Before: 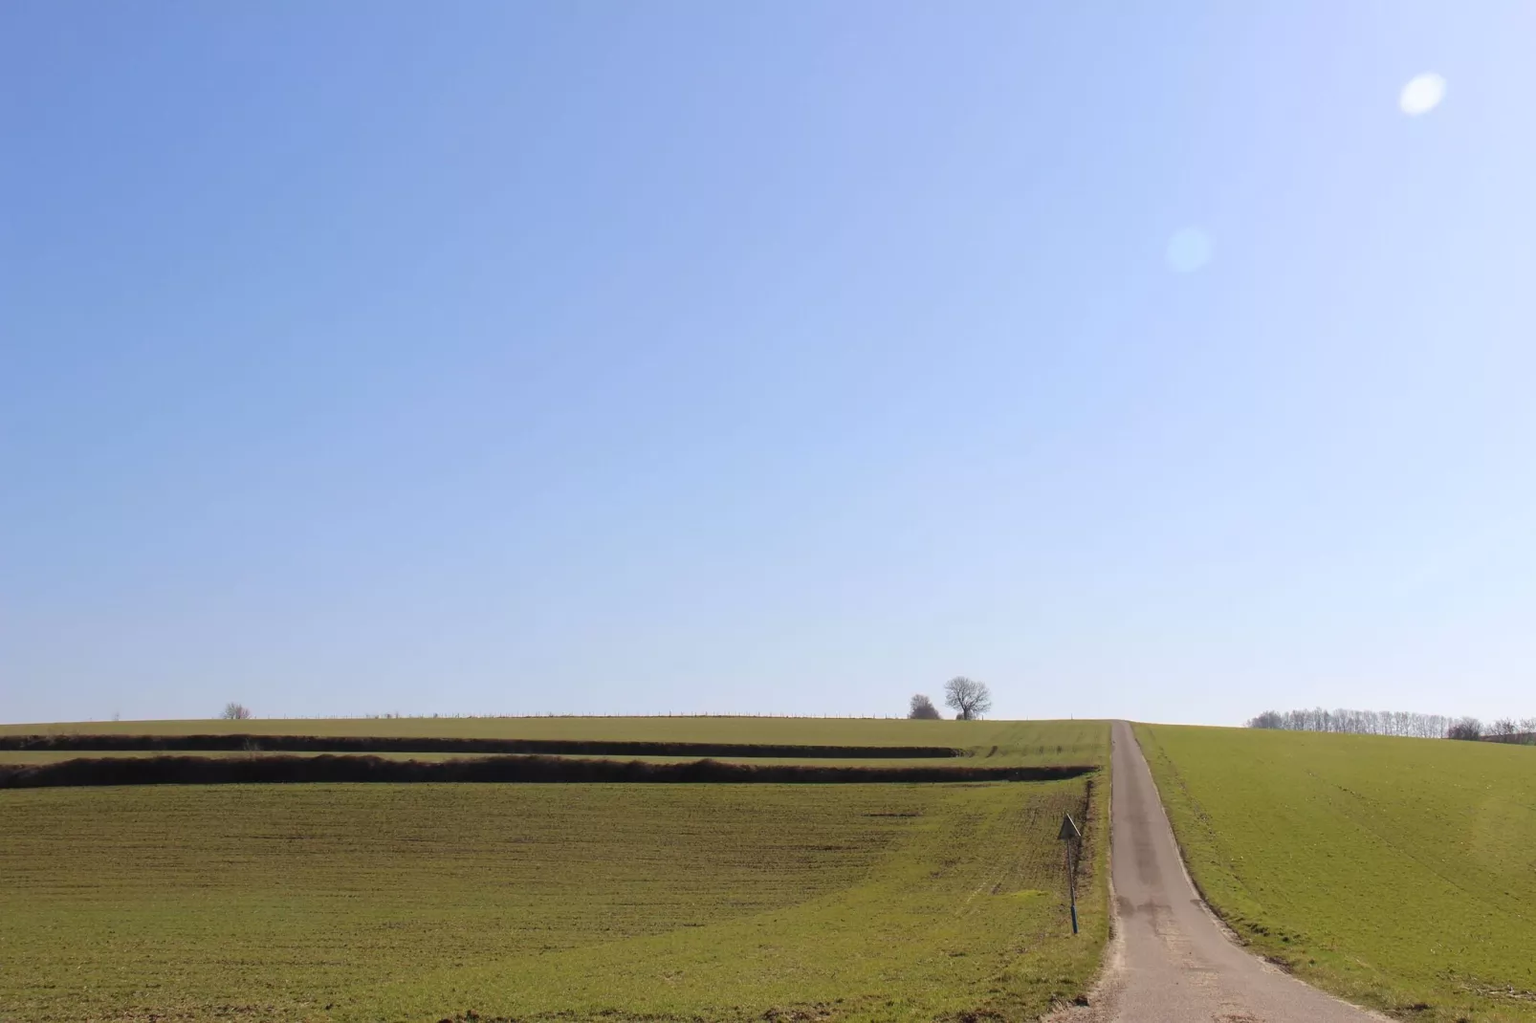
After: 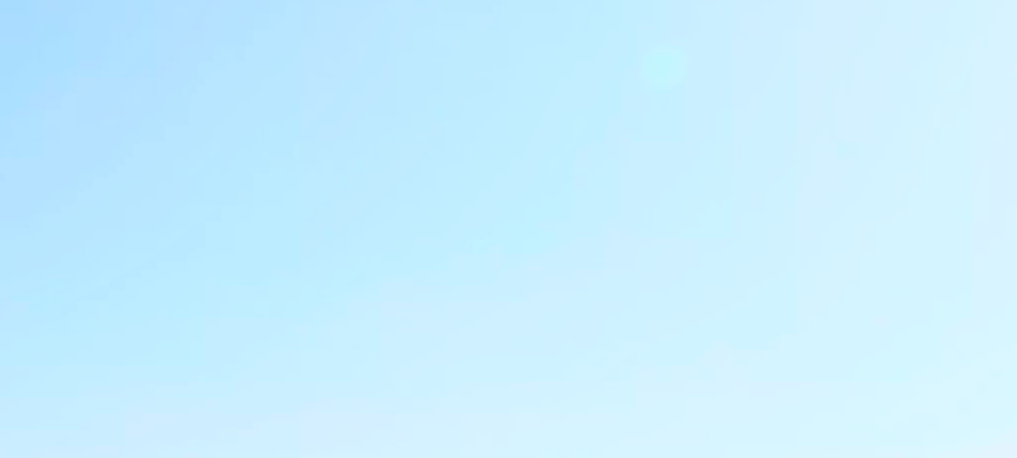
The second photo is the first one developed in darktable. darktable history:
shadows and highlights: shadows 43.55, white point adjustment -1.58, soften with gaussian
contrast brightness saturation: contrast 0.611, brightness 0.326, saturation 0.138
crop: left 36.083%, top 18.175%, right 0.565%, bottom 39.014%
